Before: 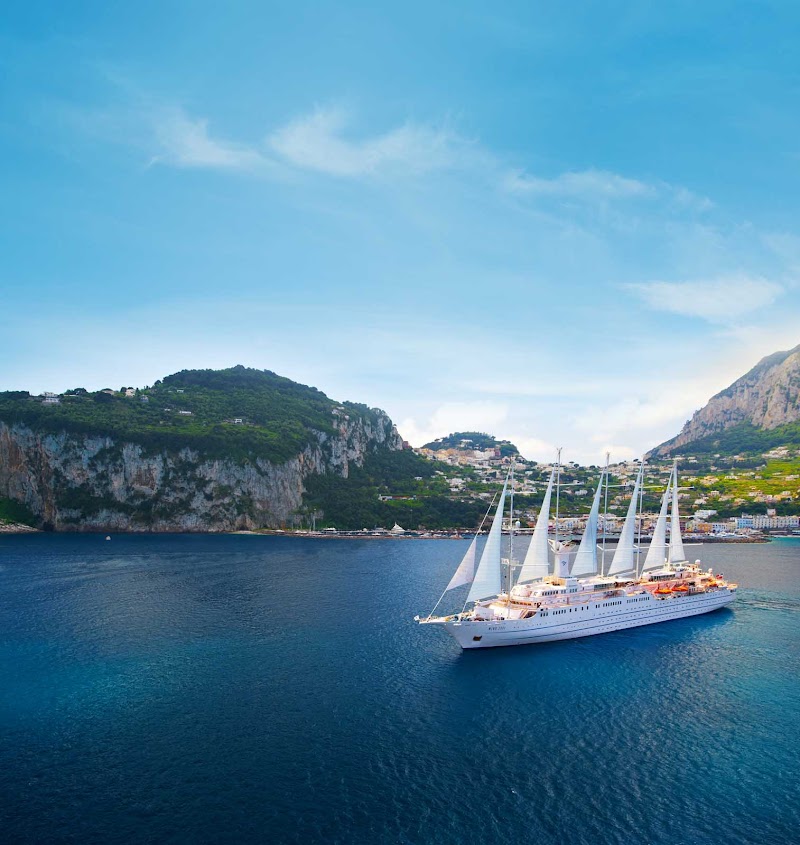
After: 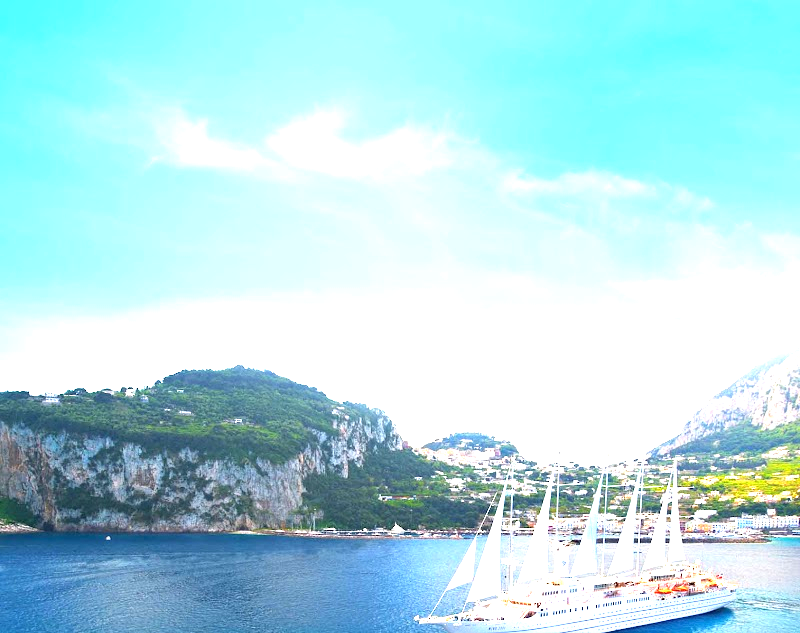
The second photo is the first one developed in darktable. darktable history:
crop: bottom 24.967%
exposure: black level correction 0, exposure 1.675 EV, compensate exposure bias true, compensate highlight preservation false
